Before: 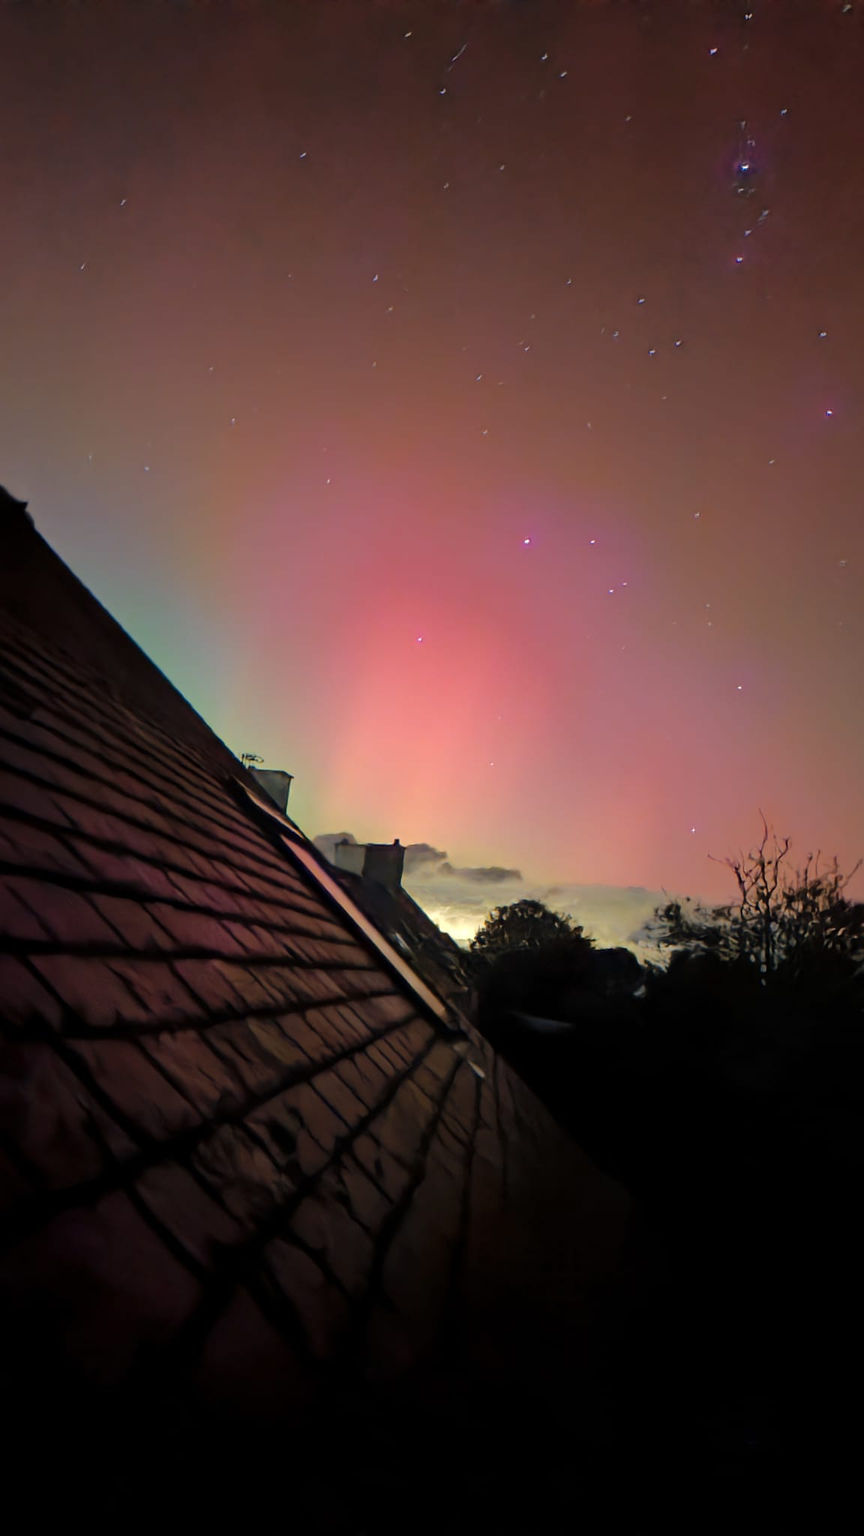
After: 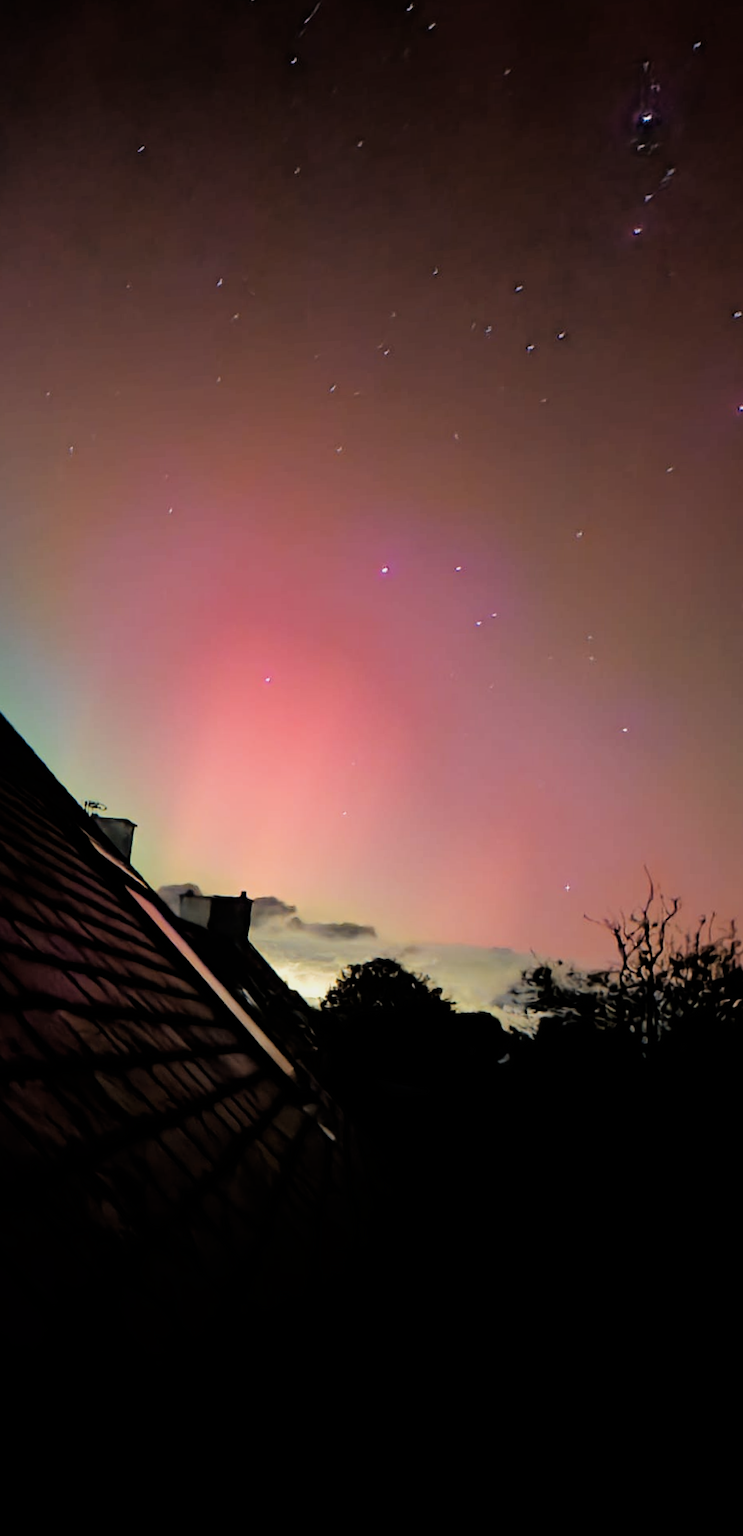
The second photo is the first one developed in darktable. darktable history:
crop and rotate: left 14.584%
filmic rgb: black relative exposure -5 EV, white relative exposure 3.5 EV, hardness 3.19, contrast 1.4, highlights saturation mix -50%
rotate and perspective: rotation 0.062°, lens shift (vertical) 0.115, lens shift (horizontal) -0.133, crop left 0.047, crop right 0.94, crop top 0.061, crop bottom 0.94
